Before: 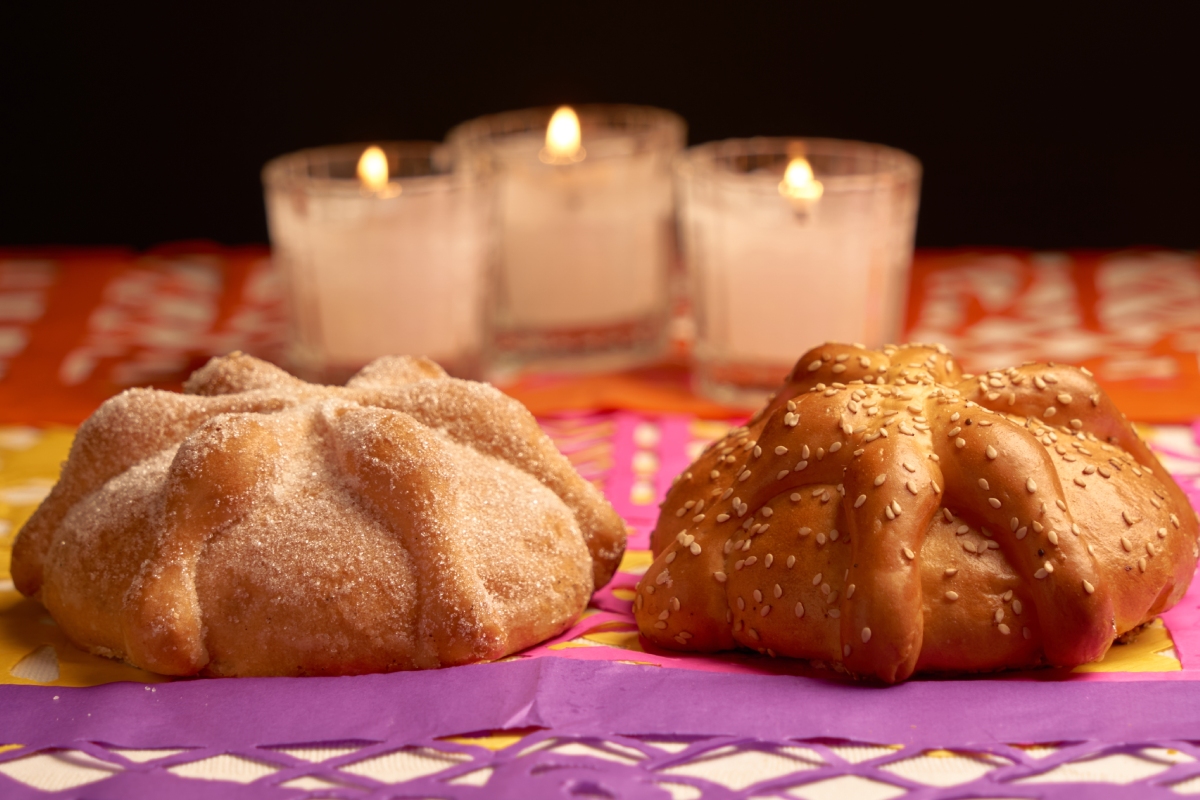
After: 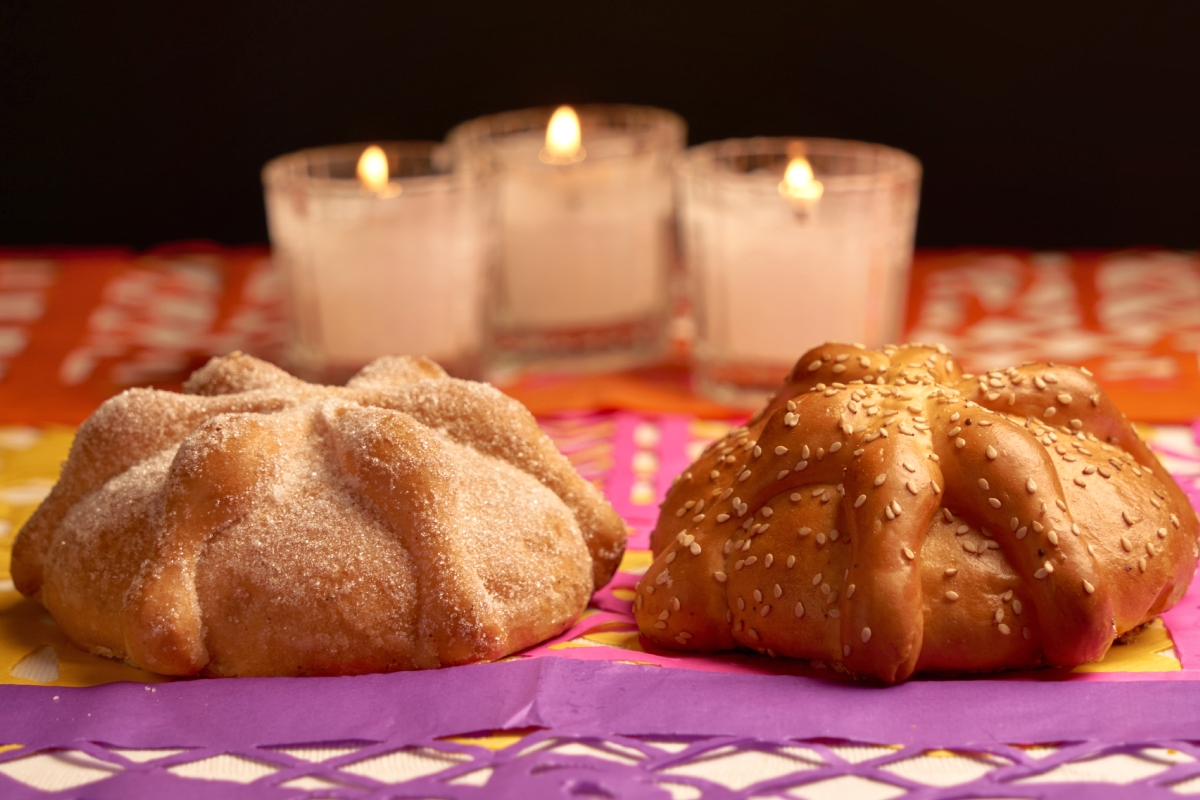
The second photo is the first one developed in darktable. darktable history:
shadows and highlights: white point adjustment 1, soften with gaussian
